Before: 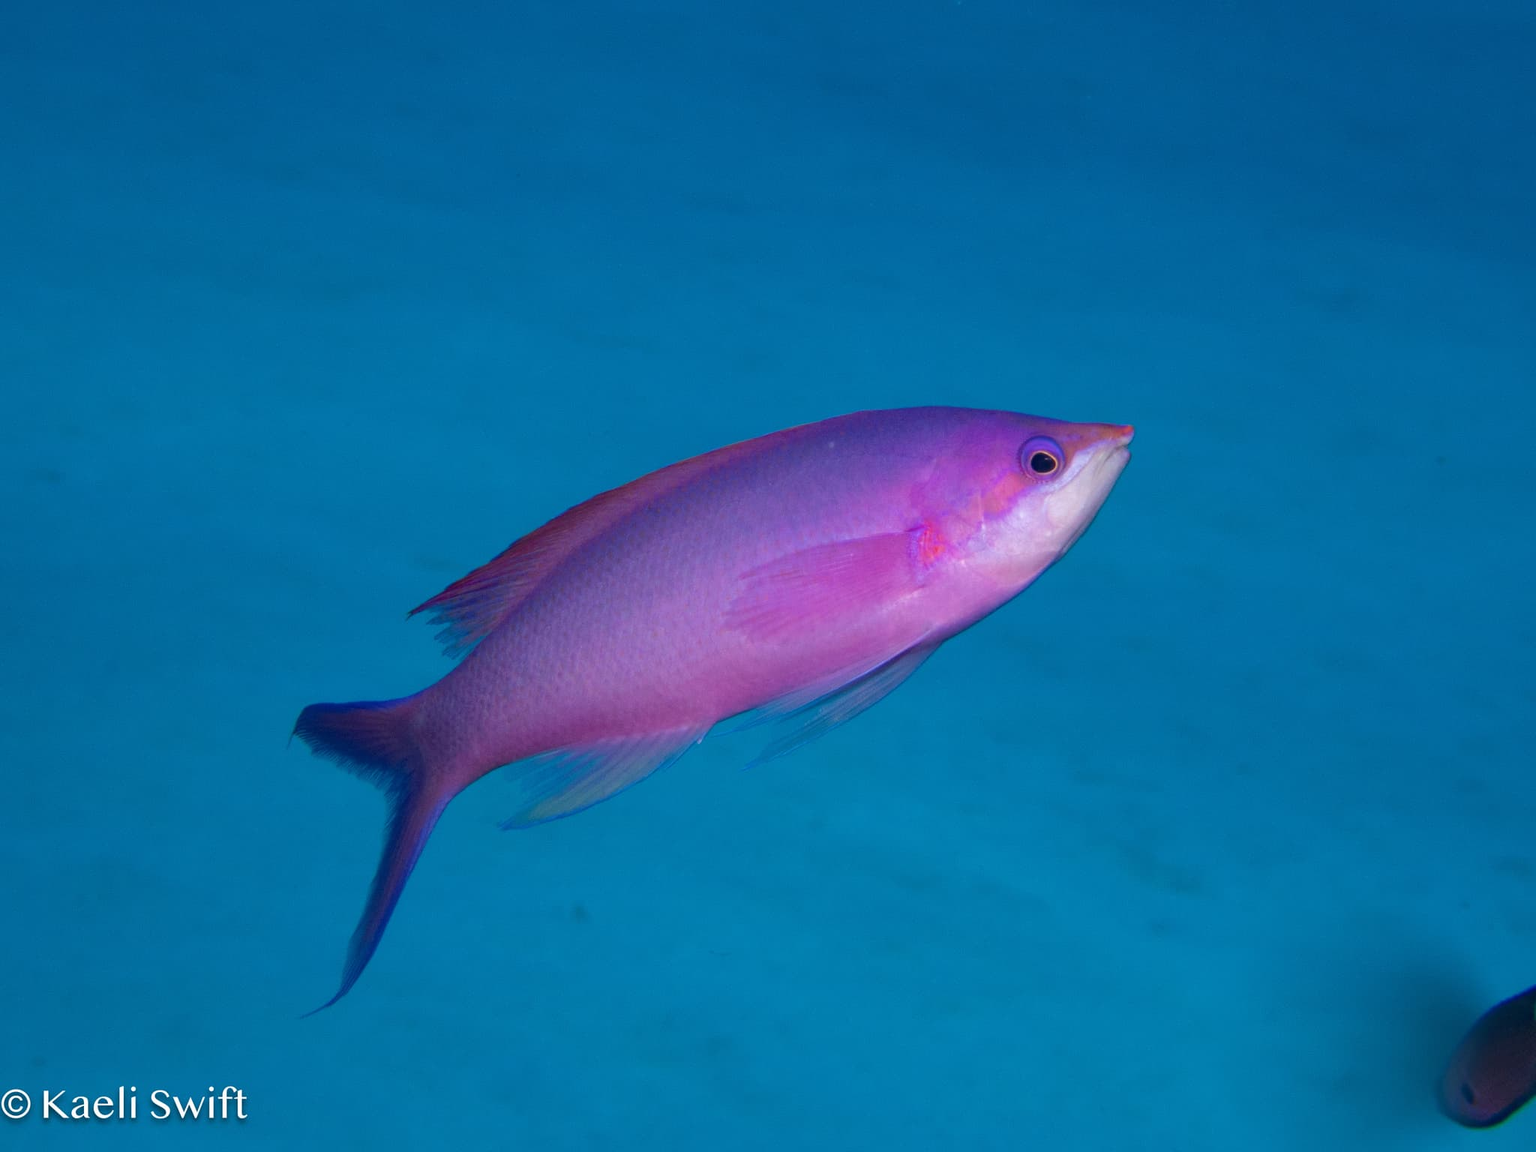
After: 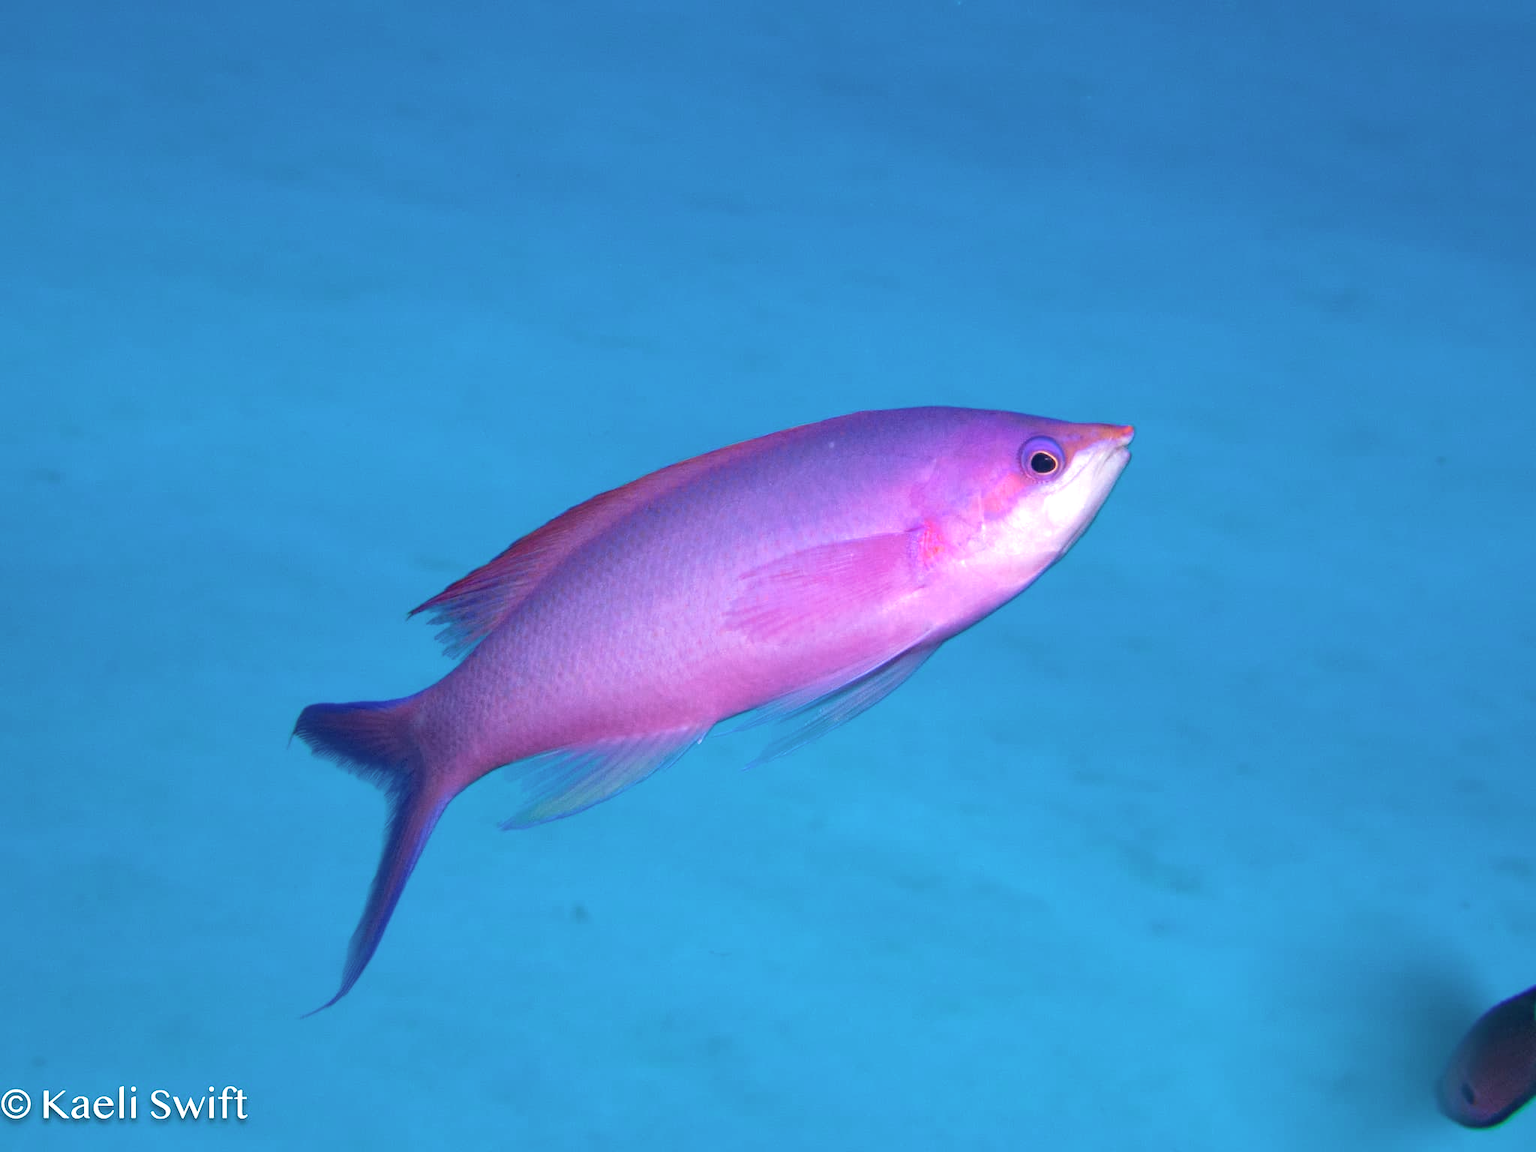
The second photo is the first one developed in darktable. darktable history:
velvia: on, module defaults
exposure: black level correction 0, exposure 0.95 EV, compensate exposure bias true, compensate highlight preservation false
color contrast: green-magenta contrast 0.84, blue-yellow contrast 0.86
